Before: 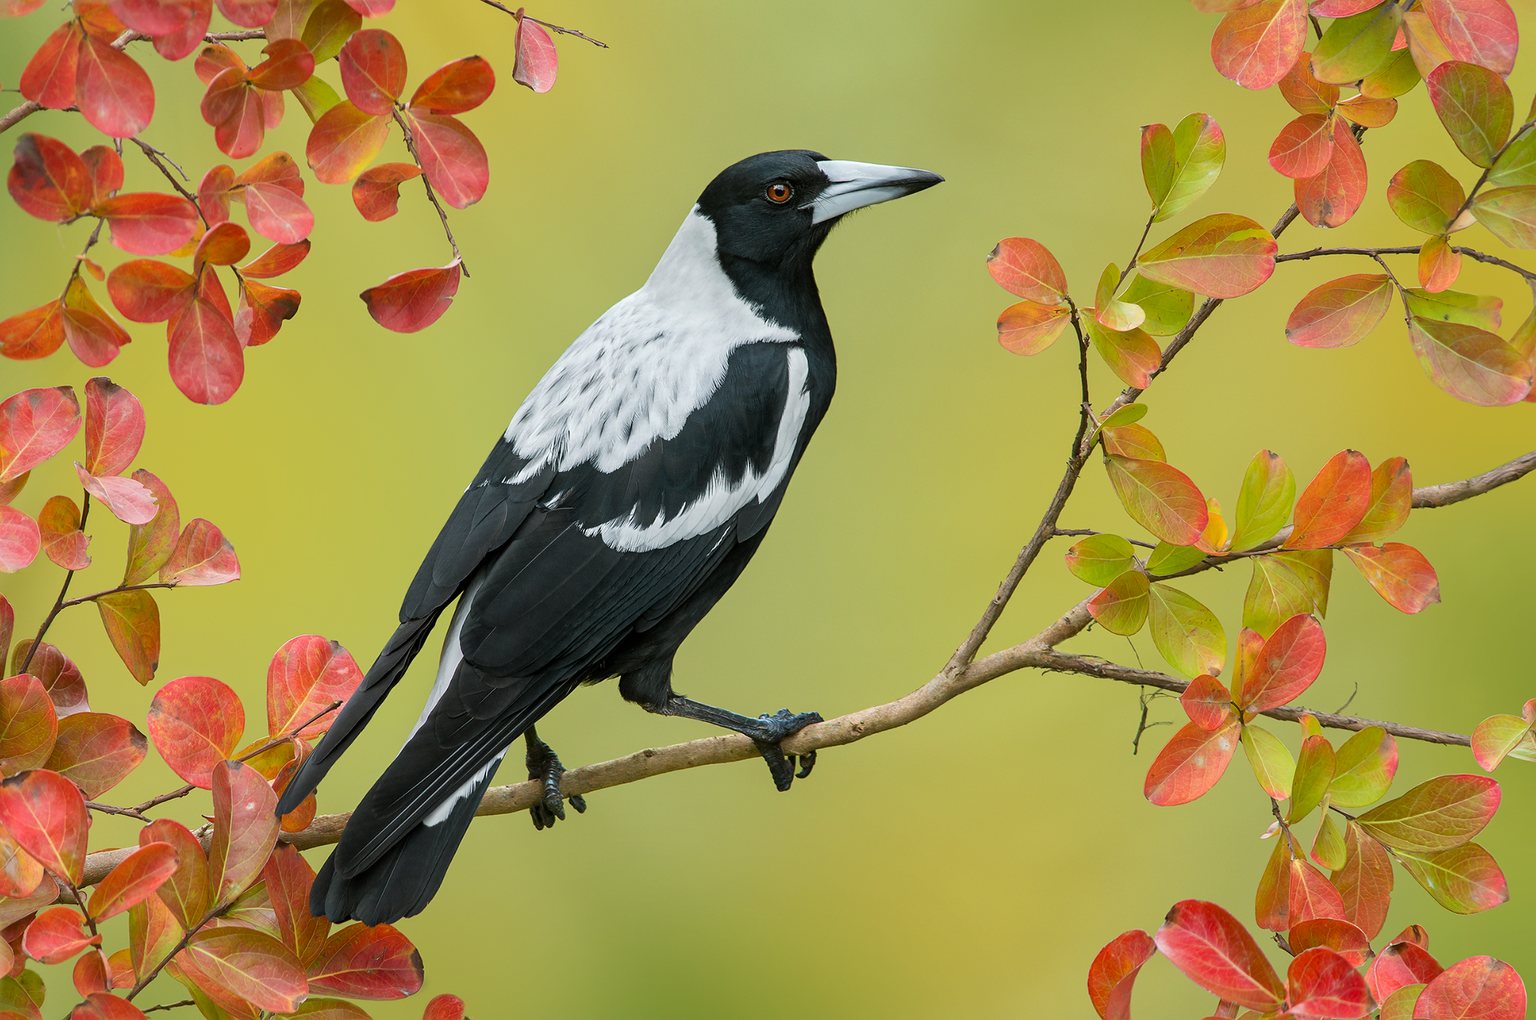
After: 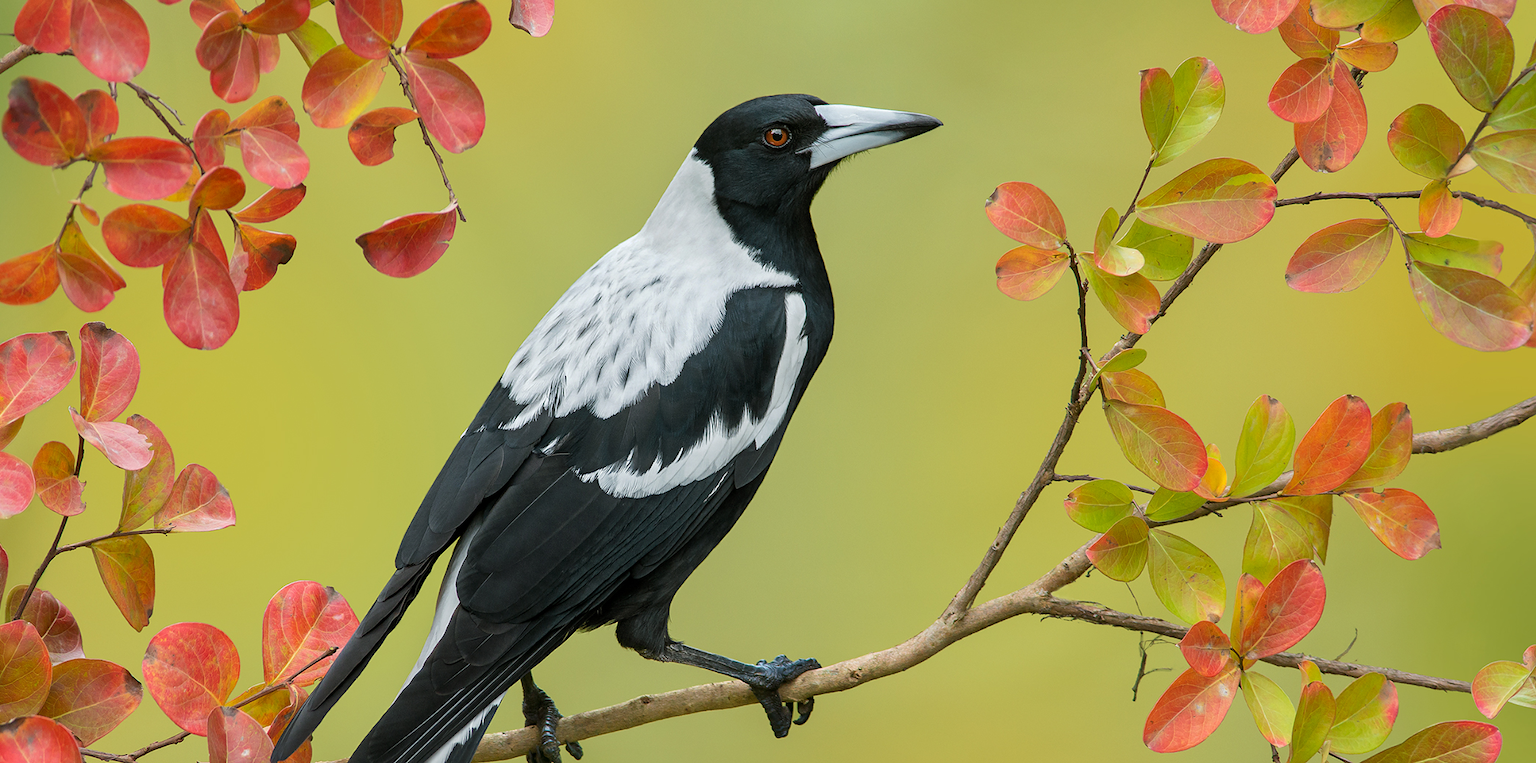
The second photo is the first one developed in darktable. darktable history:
crop: left 0.403%, top 5.563%, bottom 19.893%
